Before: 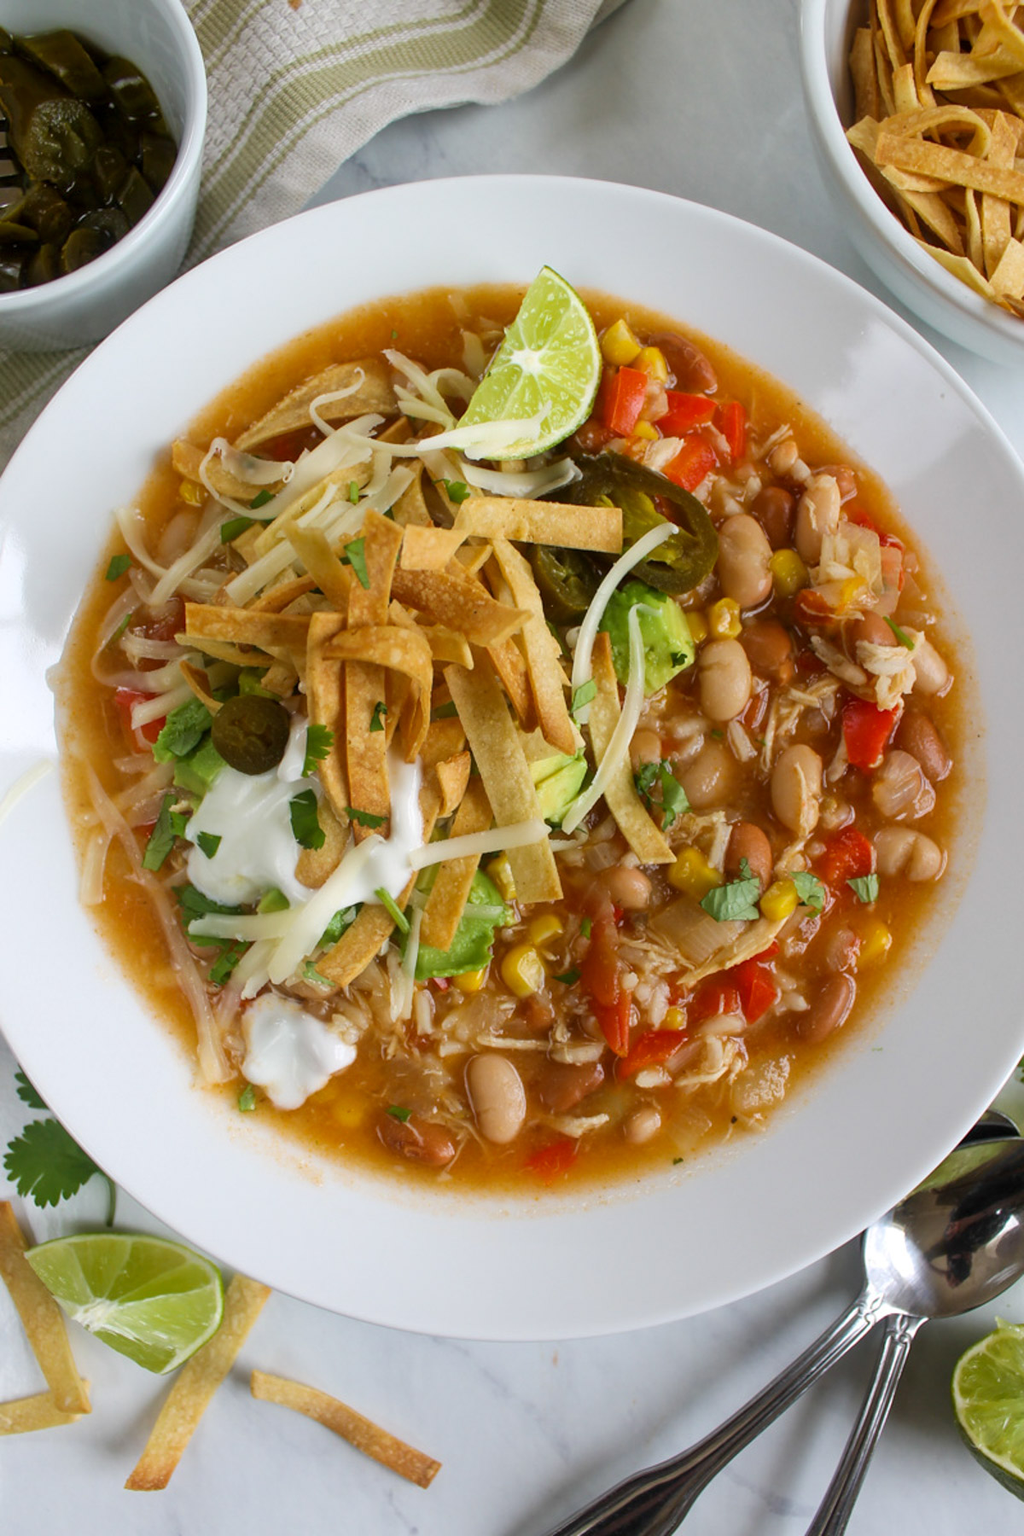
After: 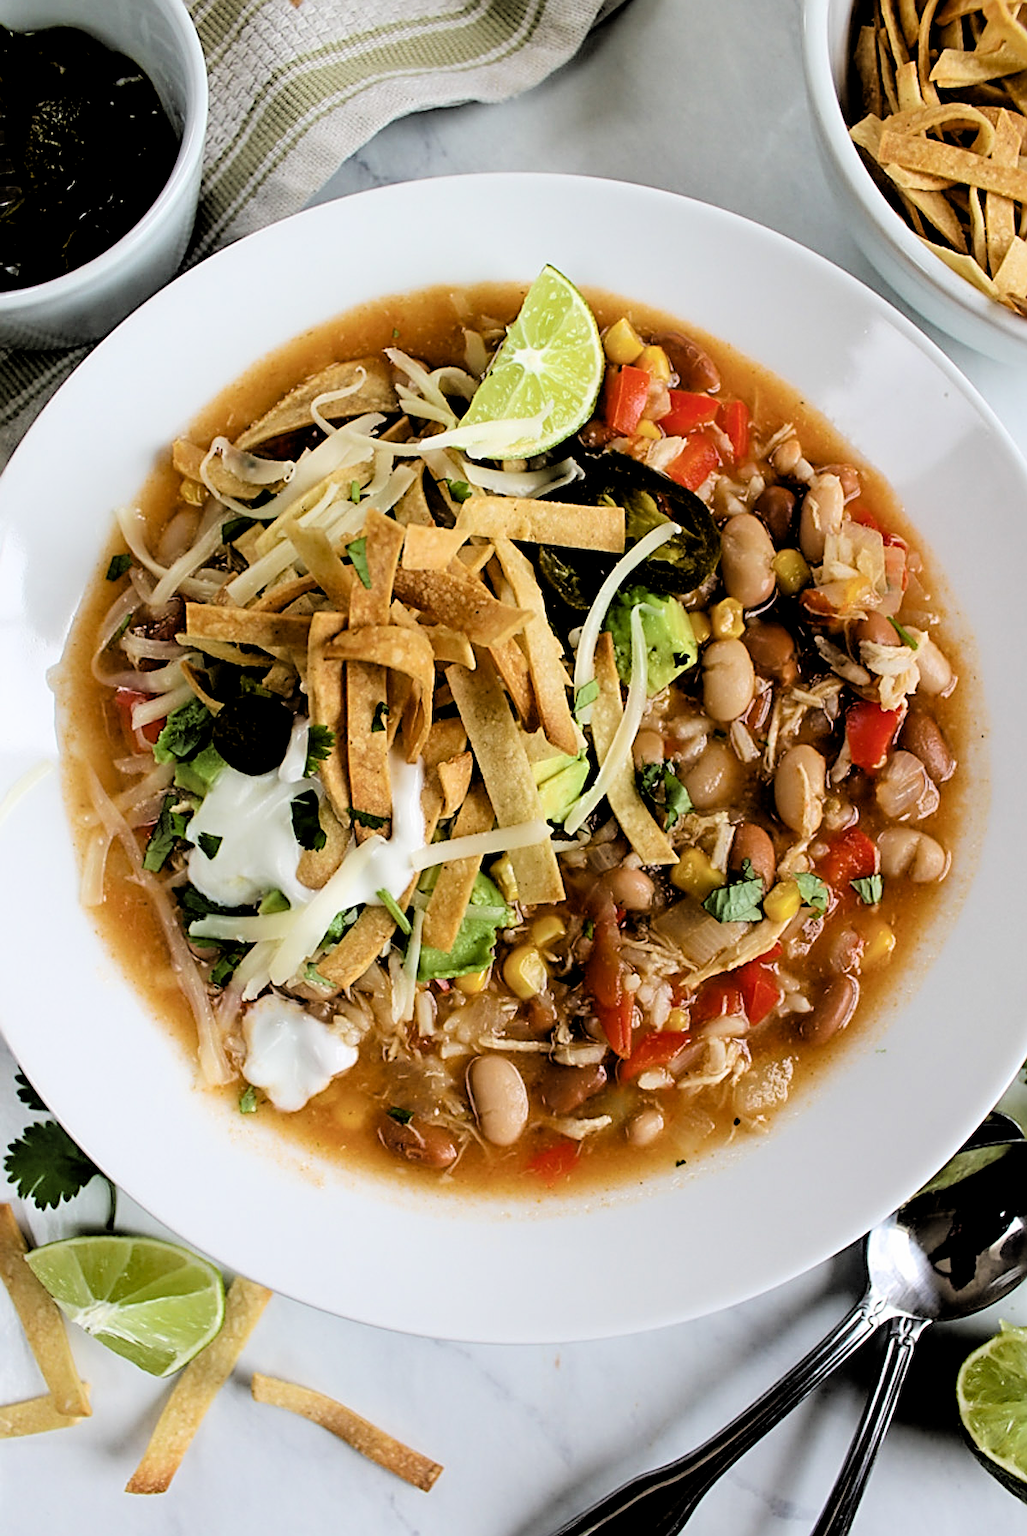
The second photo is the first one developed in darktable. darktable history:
crop: top 0.183%, bottom 0.161%
sharpen: radius 2.793, amount 0.71
filmic rgb: middle gray luminance 13.59%, black relative exposure -1.85 EV, white relative exposure 3.11 EV, target black luminance 0%, hardness 1.79, latitude 58.53%, contrast 1.744, highlights saturation mix 4.08%, shadows ↔ highlights balance -37.34%
